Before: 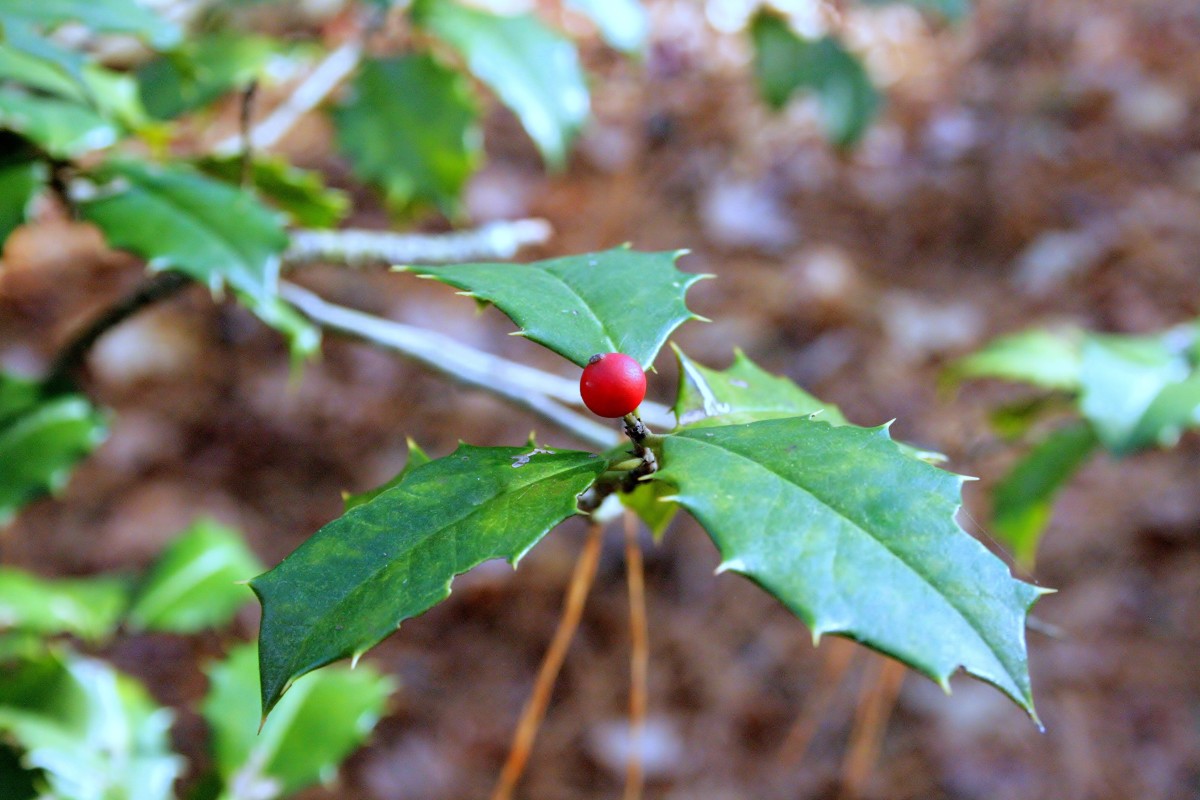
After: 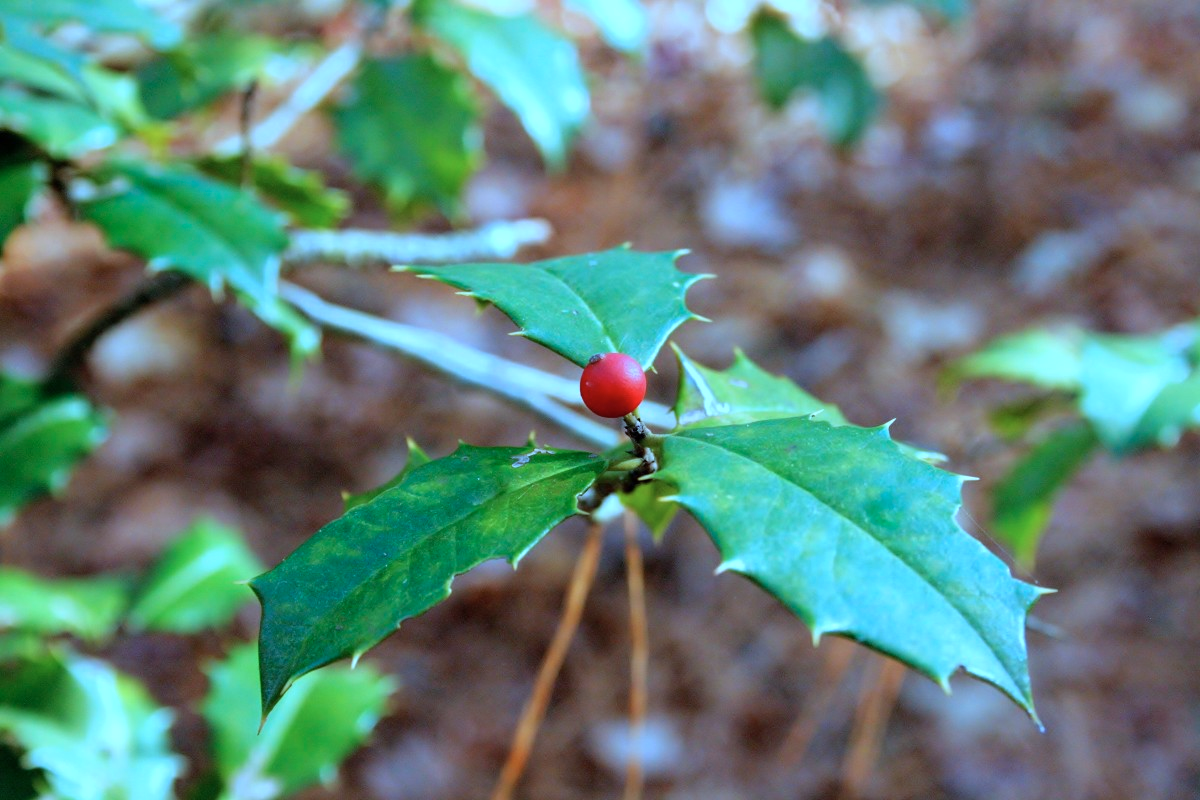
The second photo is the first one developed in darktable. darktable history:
color correction: highlights a* -11.71, highlights b* -15.58
